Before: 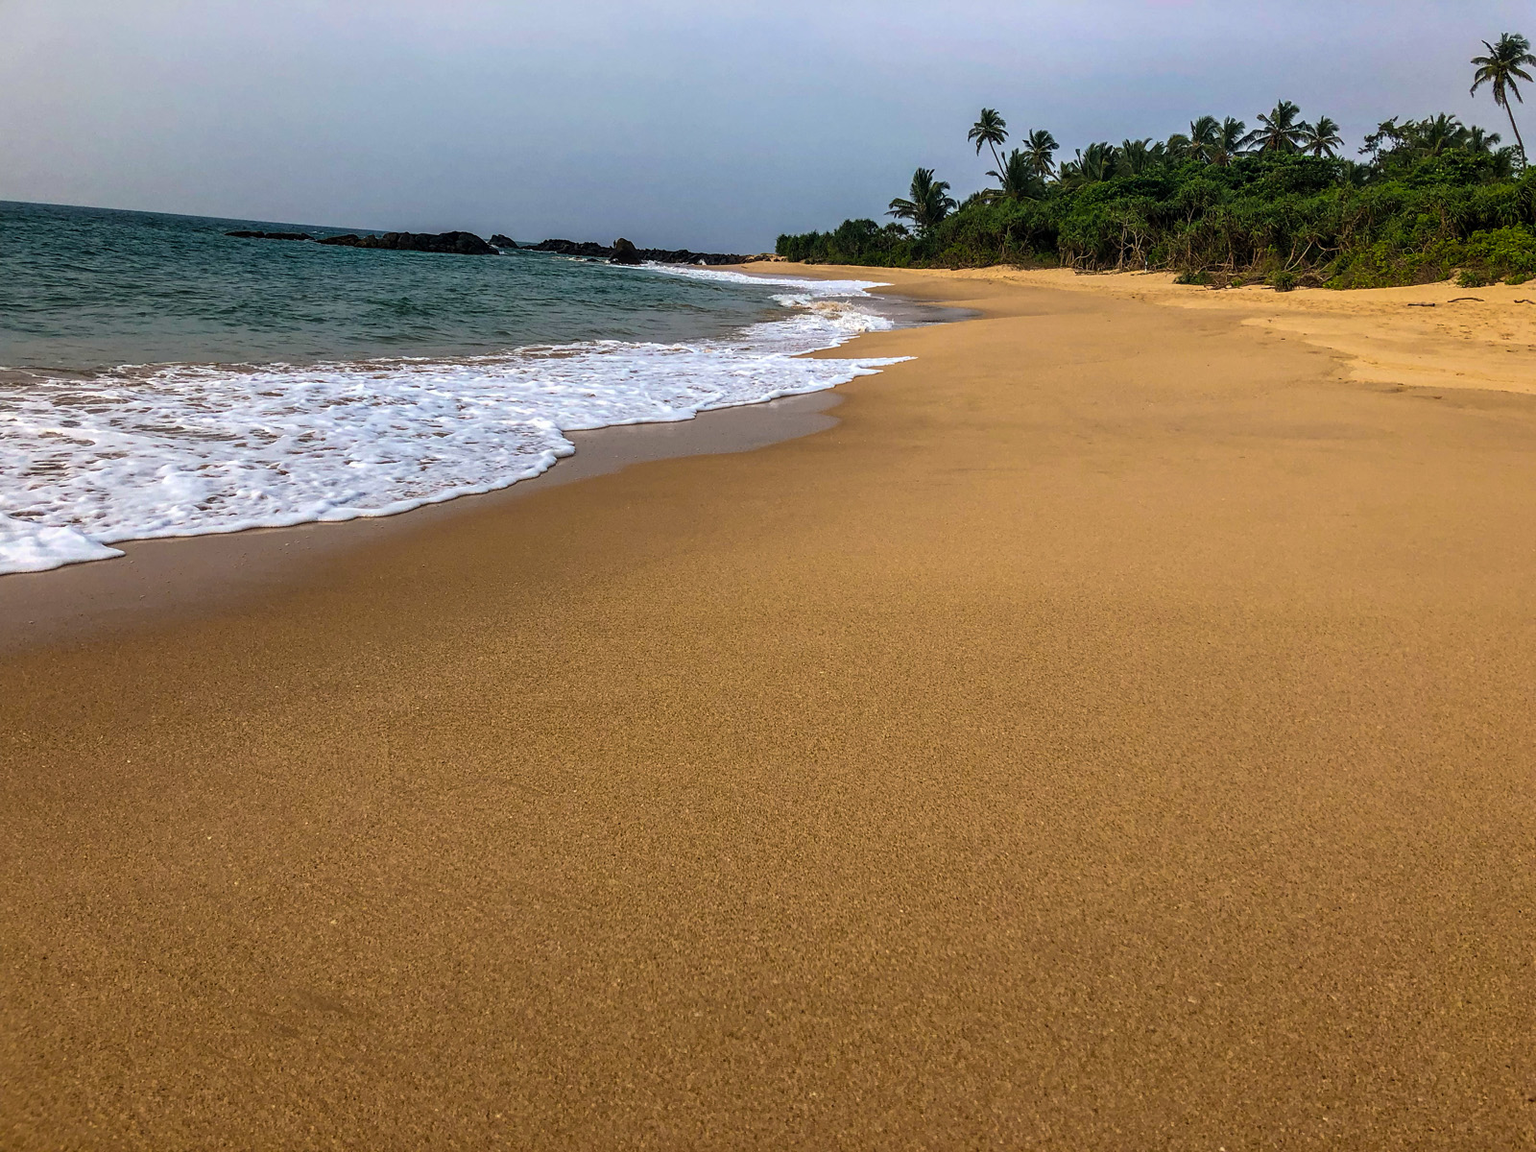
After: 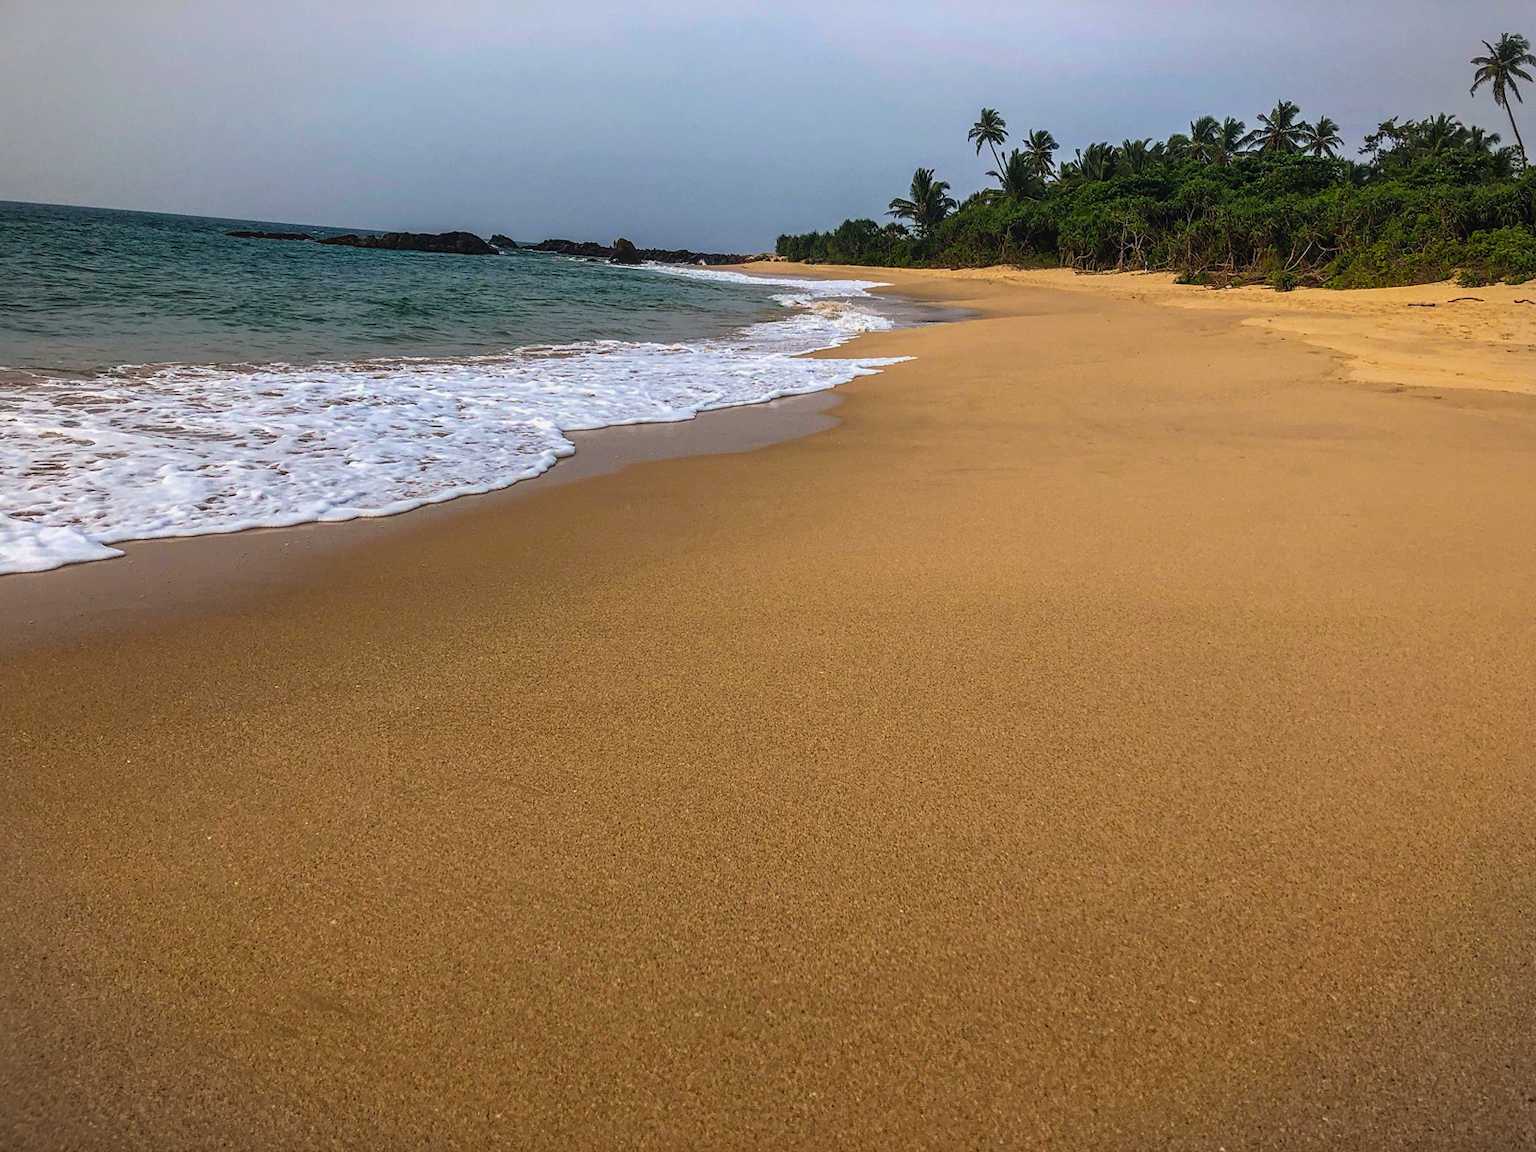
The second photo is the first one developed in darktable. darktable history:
contrast equalizer: y [[0.439, 0.44, 0.442, 0.457, 0.493, 0.498], [0.5 ×6], [0.5 ×6], [0 ×6], [0 ×6]], mix 0.59
vignetting: fall-off start 100%, fall-off radius 64.94%, automatic ratio true, unbound false
